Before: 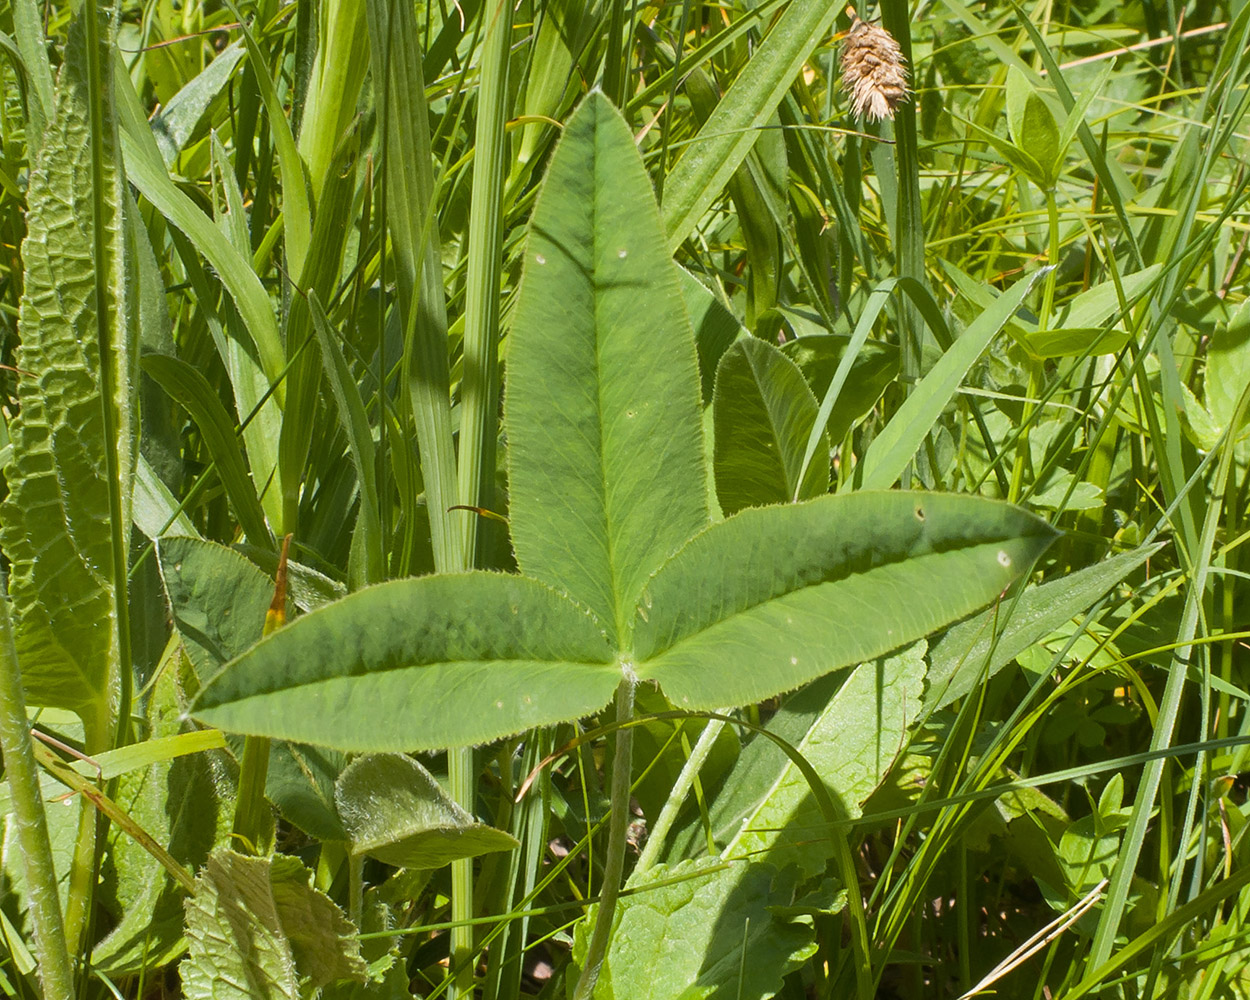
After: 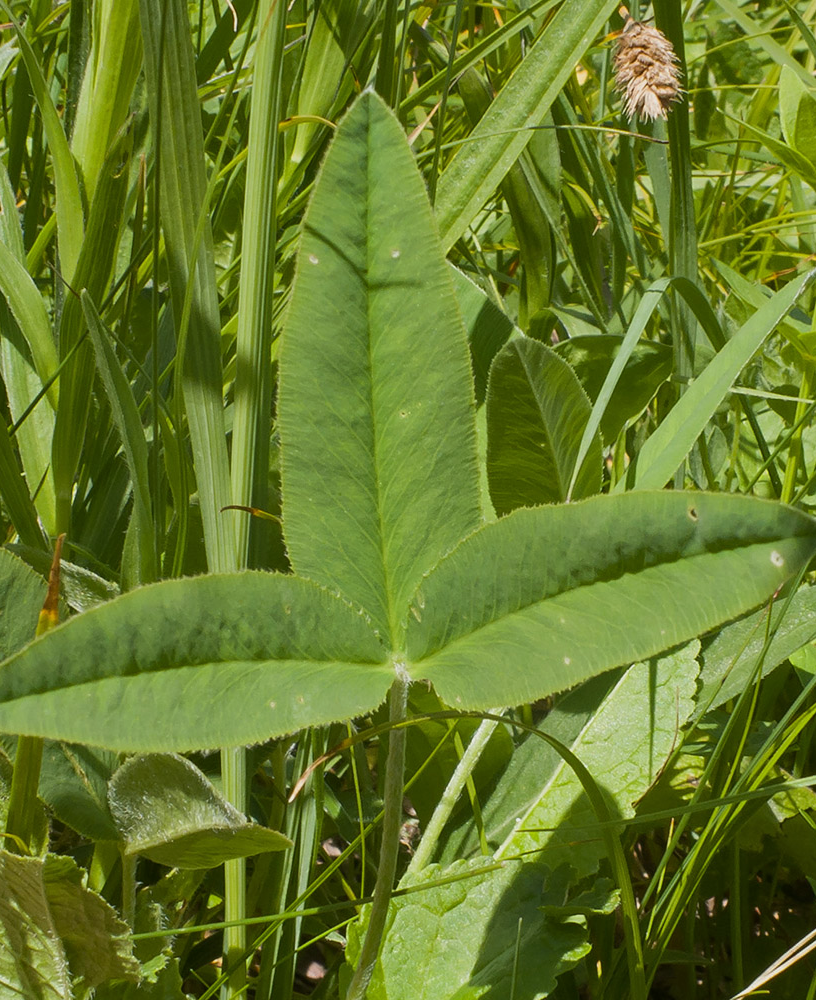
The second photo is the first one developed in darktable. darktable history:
local contrast: mode bilateral grid, contrast 14, coarseness 36, detail 105%, midtone range 0.2
crop and rotate: left 18.279%, right 16.367%
exposure: exposure -0.254 EV, compensate highlight preservation false
